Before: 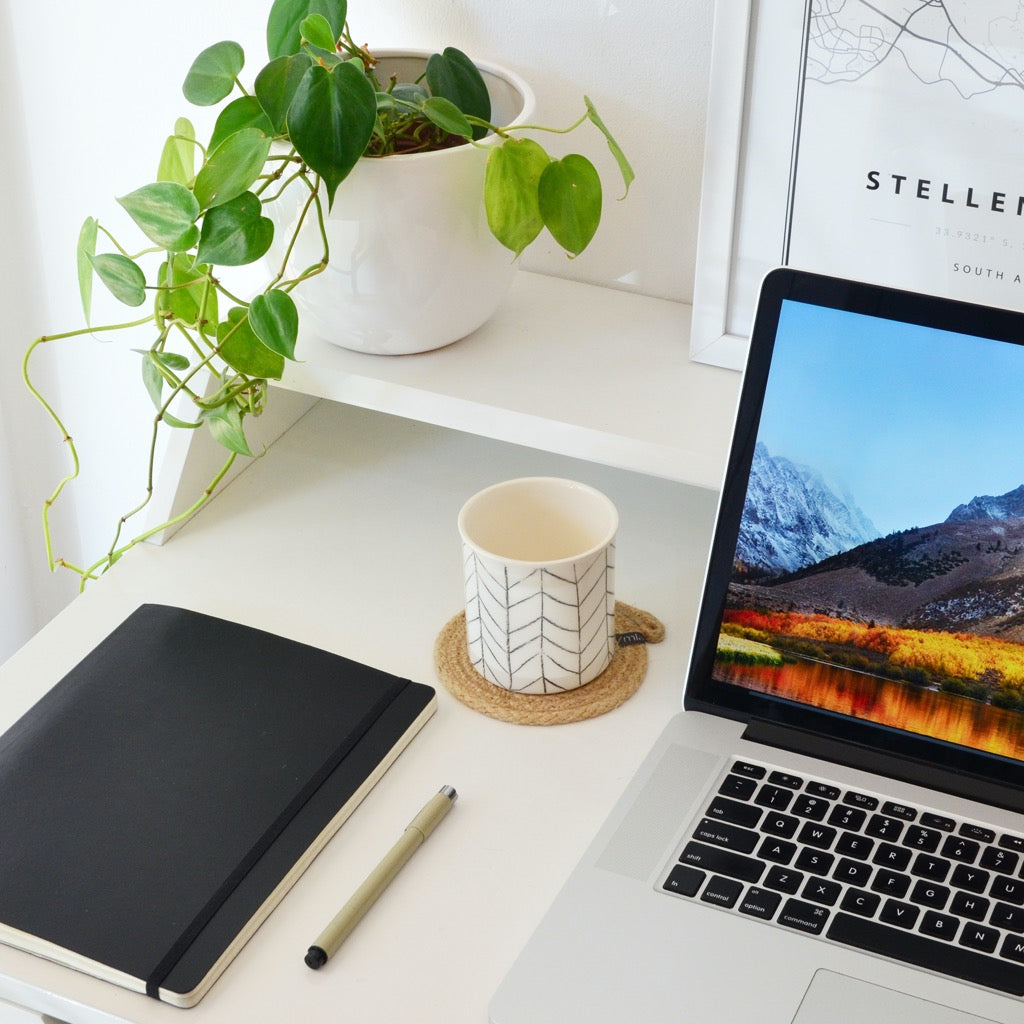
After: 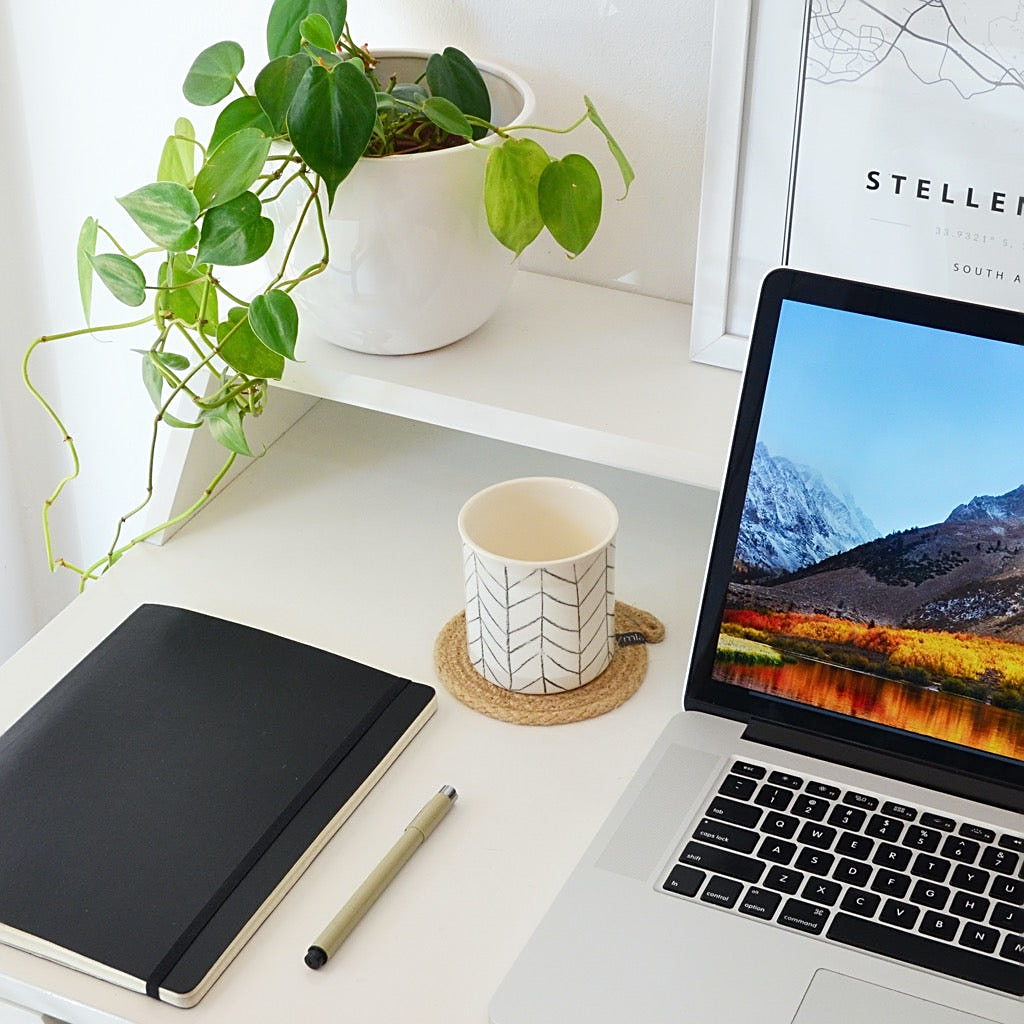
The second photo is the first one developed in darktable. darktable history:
contrast equalizer: y [[0.5, 0.5, 0.472, 0.5, 0.5, 0.5], [0.5 ×6], [0.5 ×6], [0 ×6], [0 ×6]]
sharpen: on, module defaults
